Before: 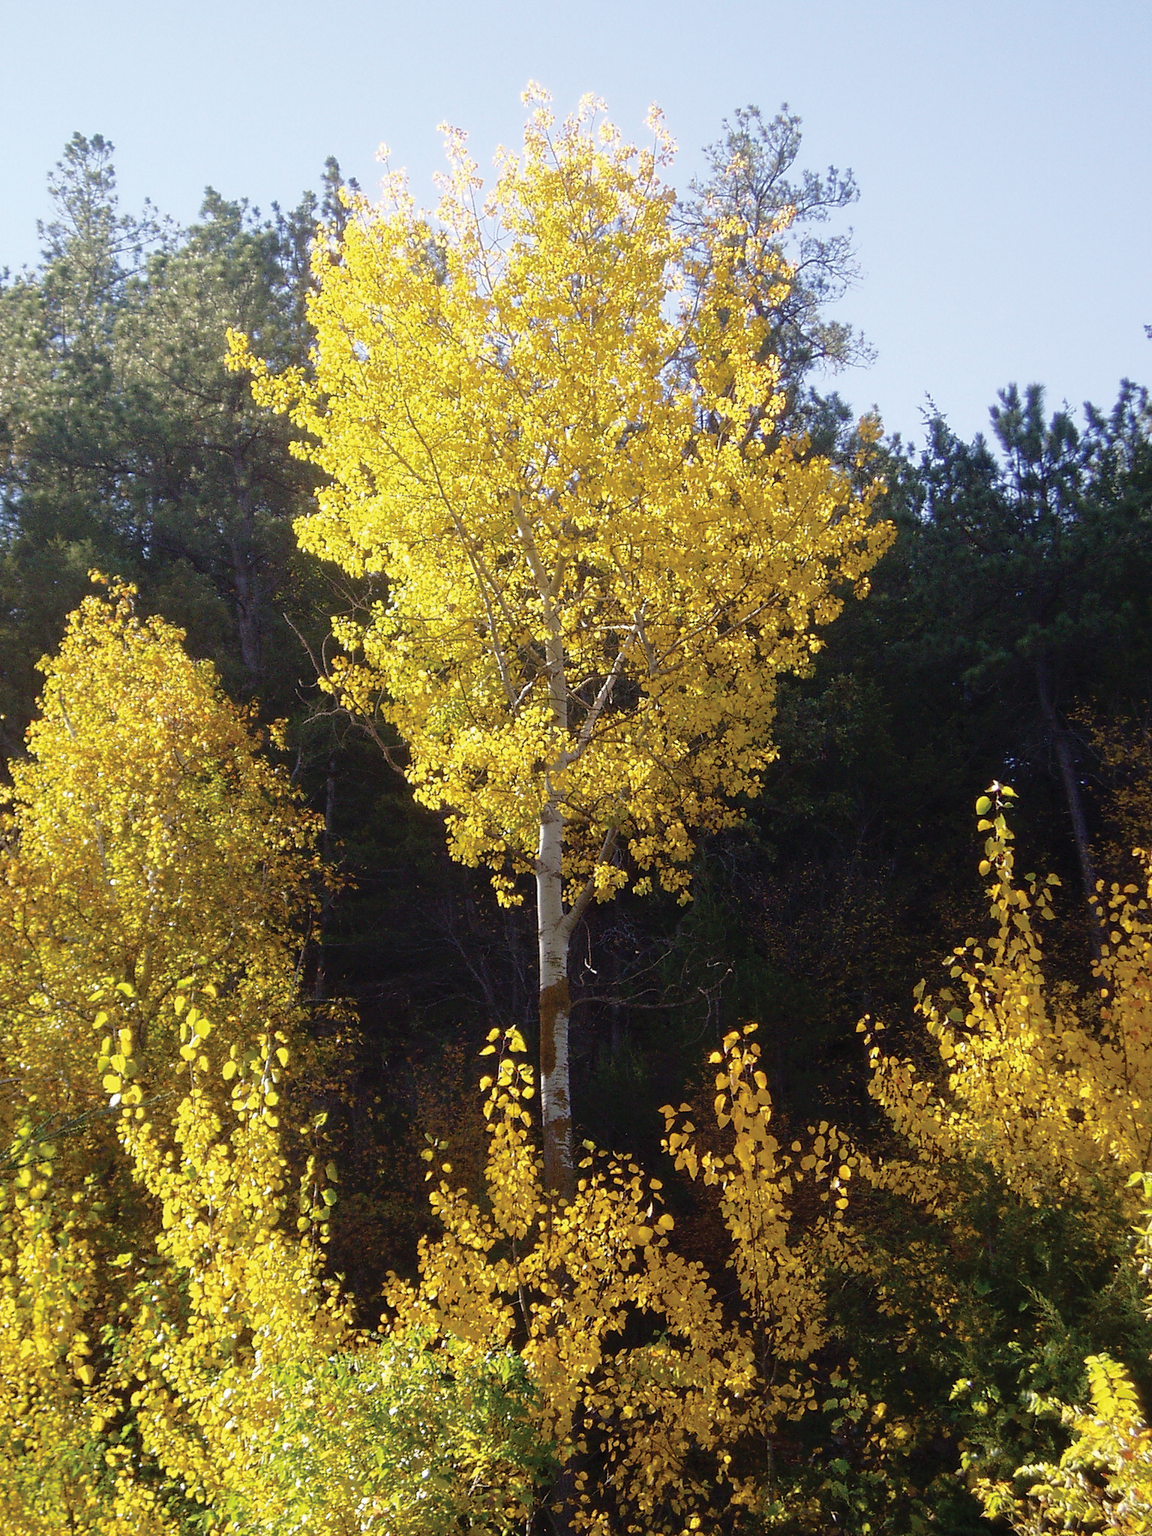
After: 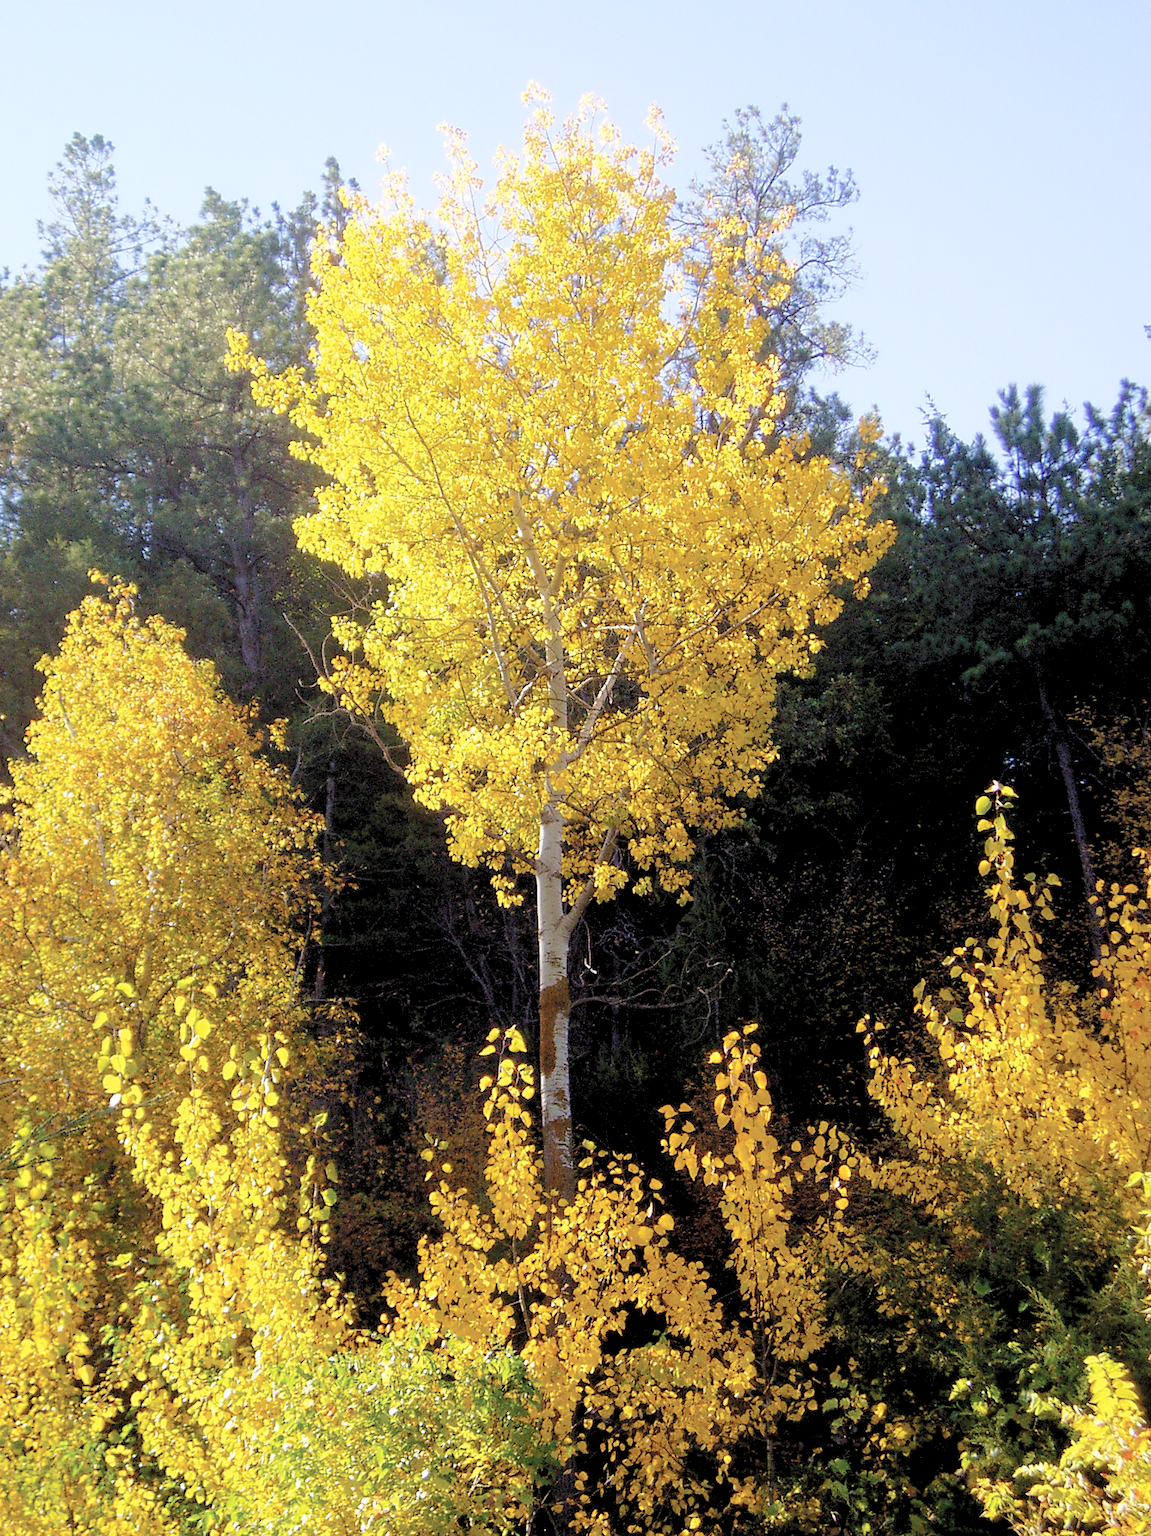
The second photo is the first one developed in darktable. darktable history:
contrast brightness saturation: contrast 0.014, saturation -0.066
levels: levels [0.093, 0.434, 0.988]
